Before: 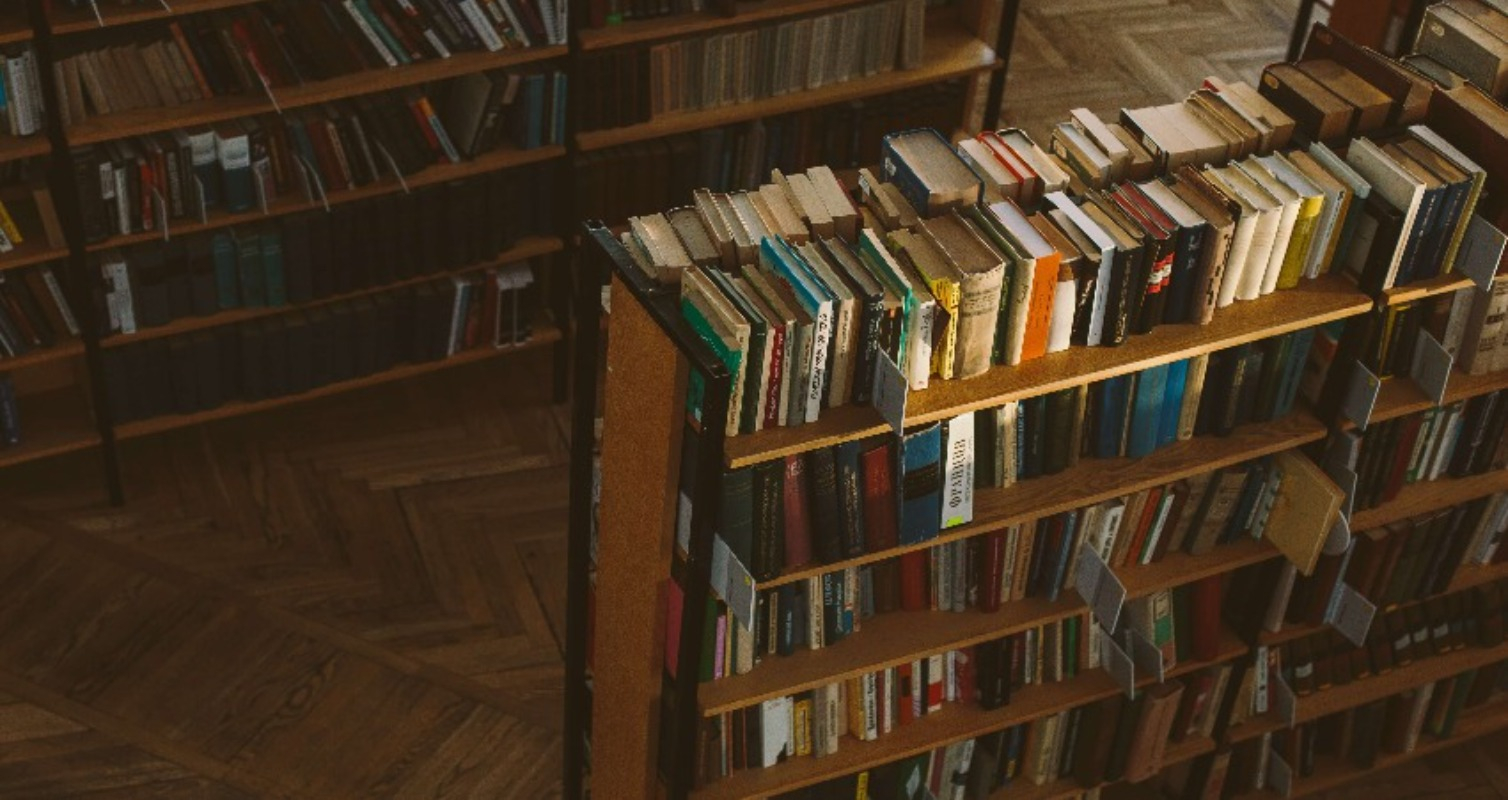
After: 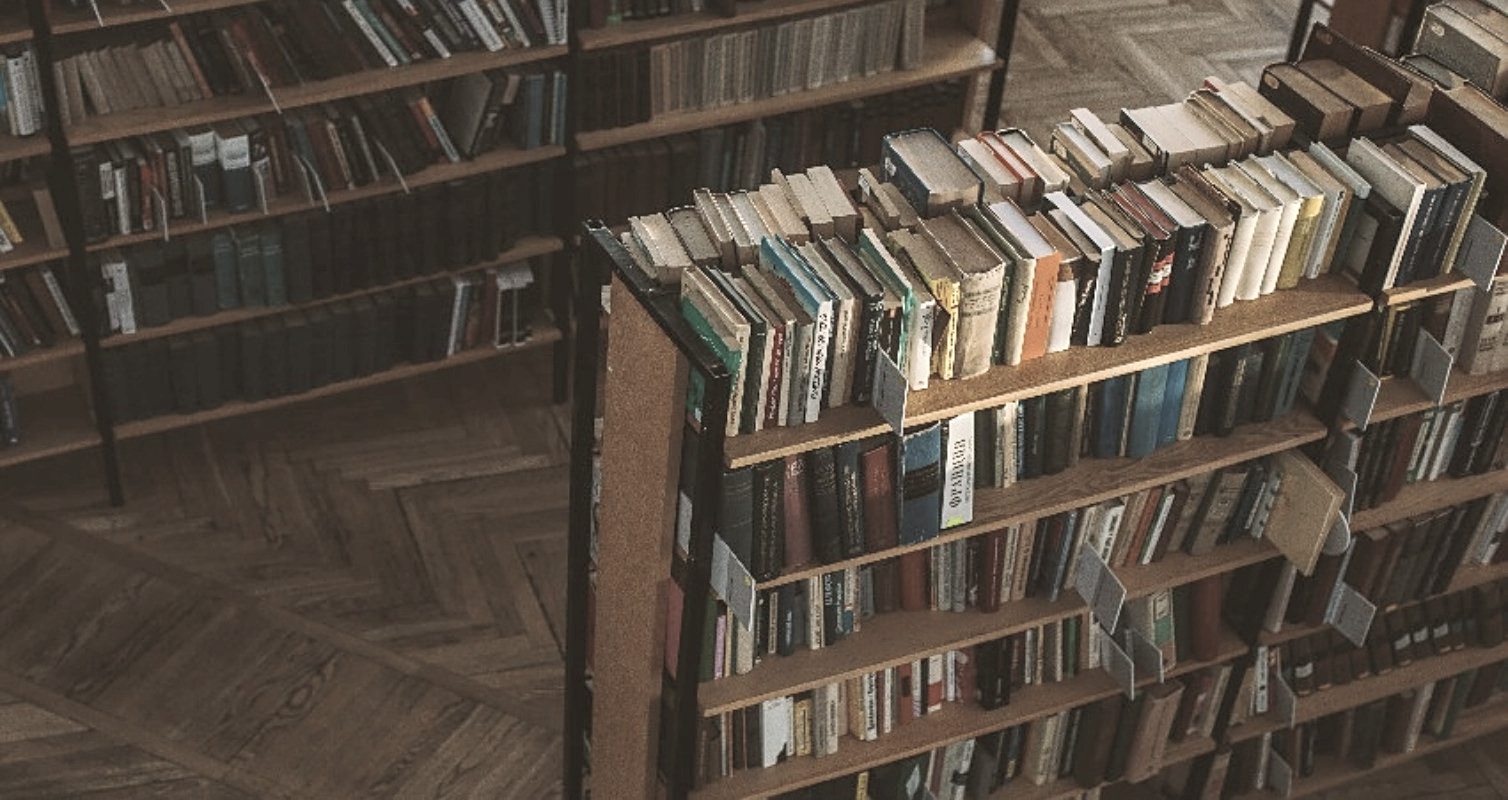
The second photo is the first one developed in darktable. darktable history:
local contrast: detail 130%
contrast brightness saturation: brightness 0.18, saturation -0.5
sharpen: on, module defaults
